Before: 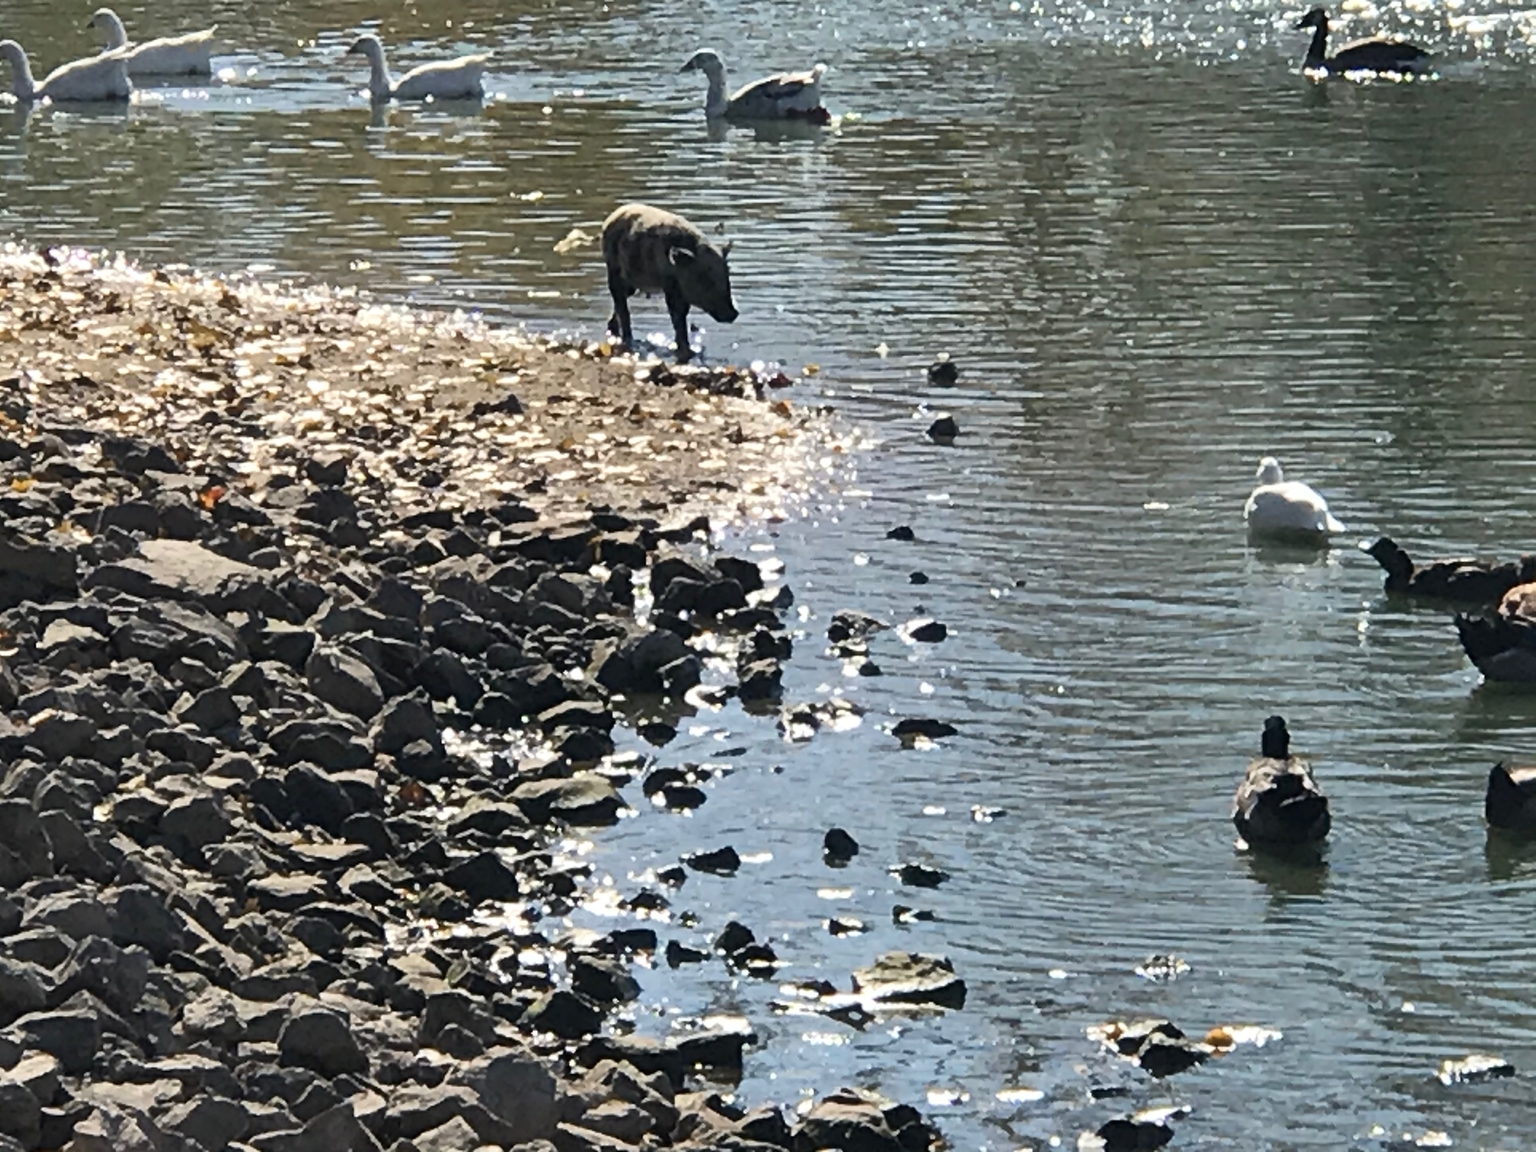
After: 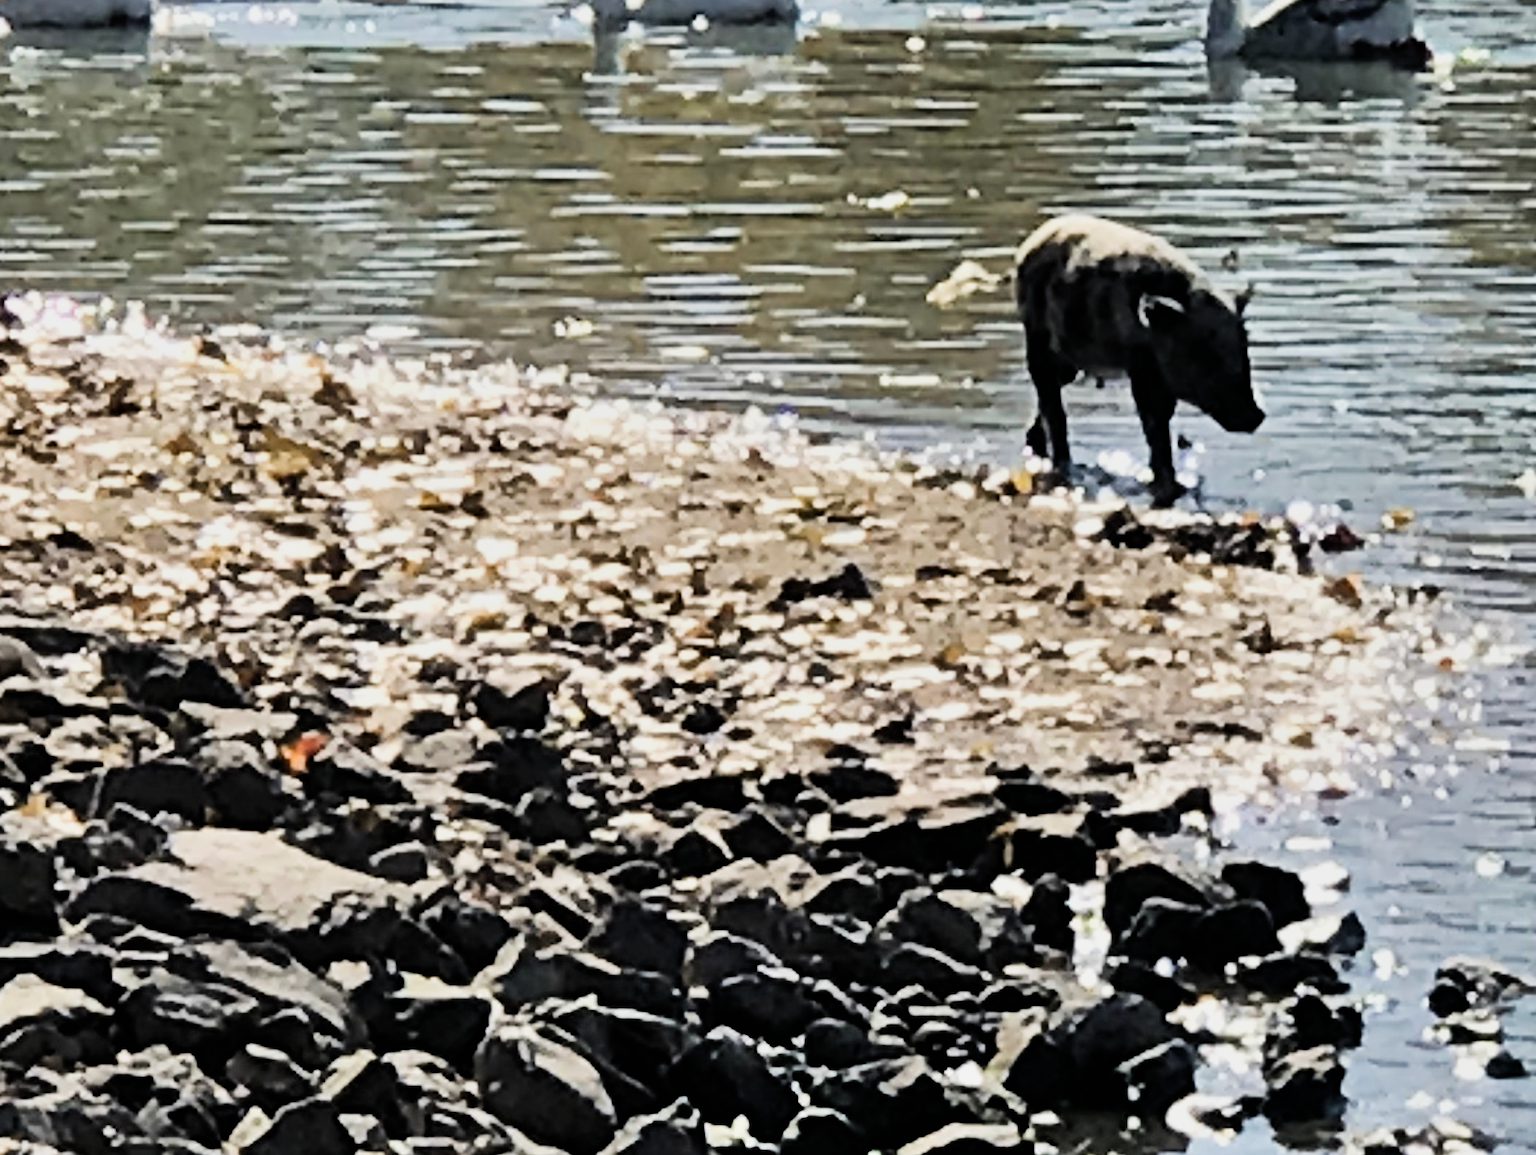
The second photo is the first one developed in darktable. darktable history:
crop and rotate: left 3.047%, top 7.509%, right 42.236%, bottom 37.598%
shadows and highlights: low approximation 0.01, soften with gaussian
filmic rgb: black relative exposure -5 EV, hardness 2.88, contrast 1.3, highlights saturation mix -30%
exposure: exposure 0.375 EV, compensate highlight preservation false
